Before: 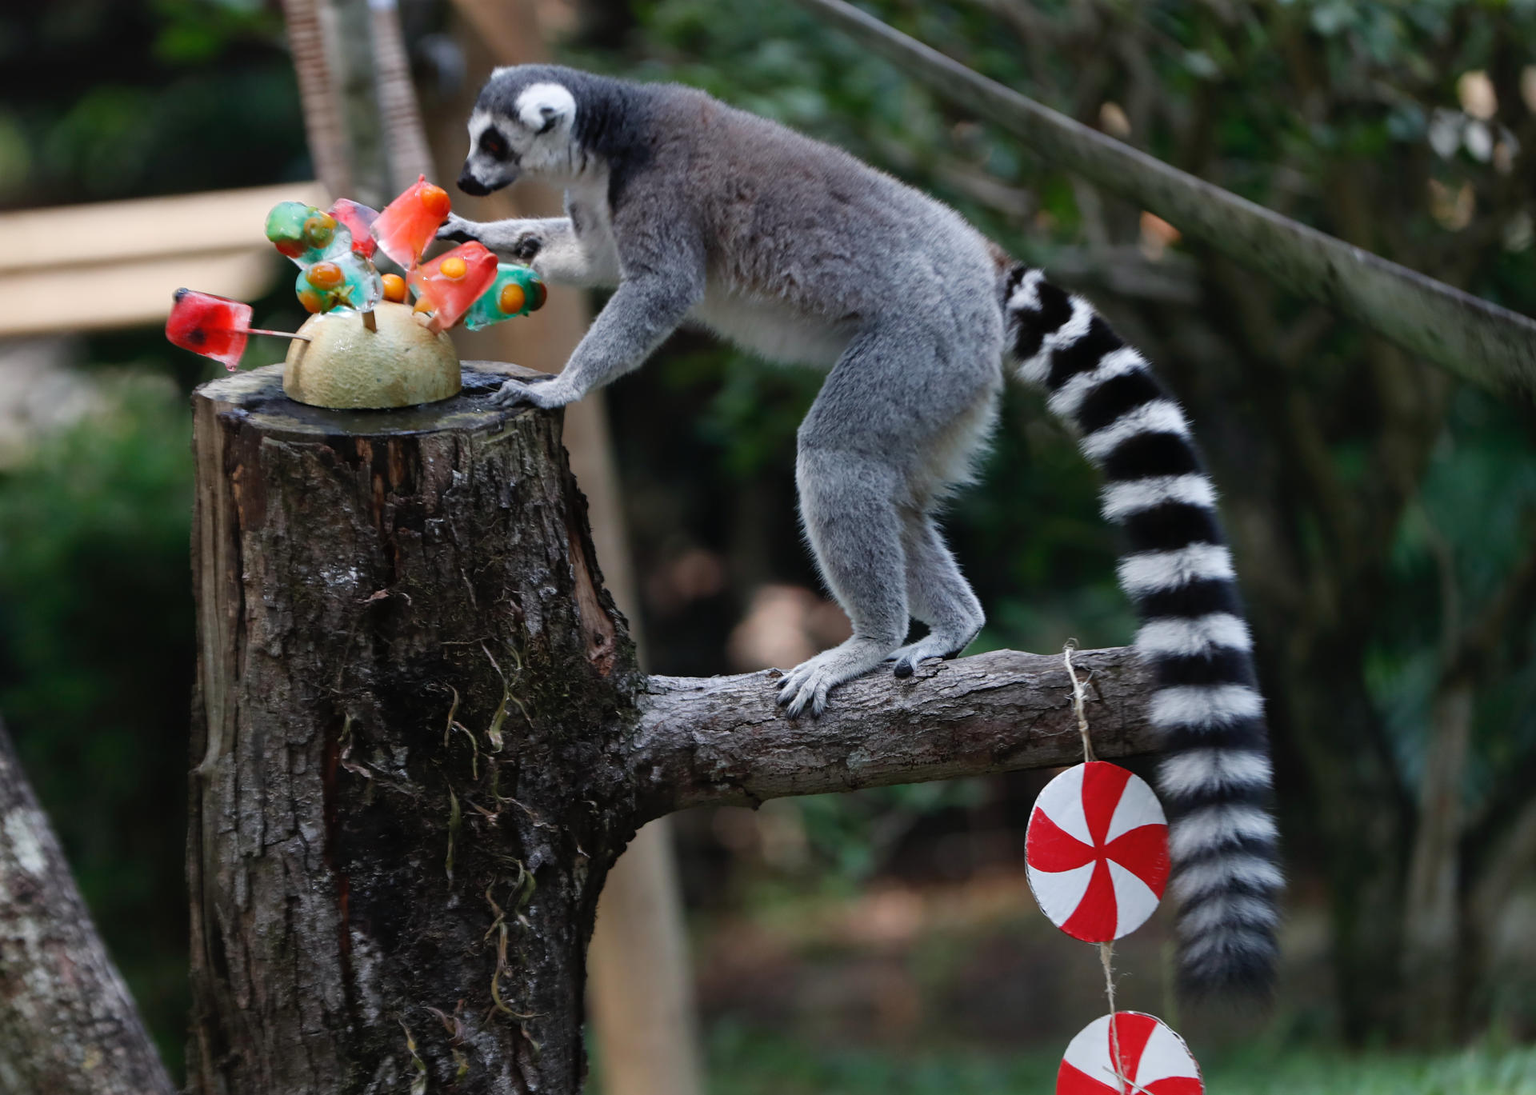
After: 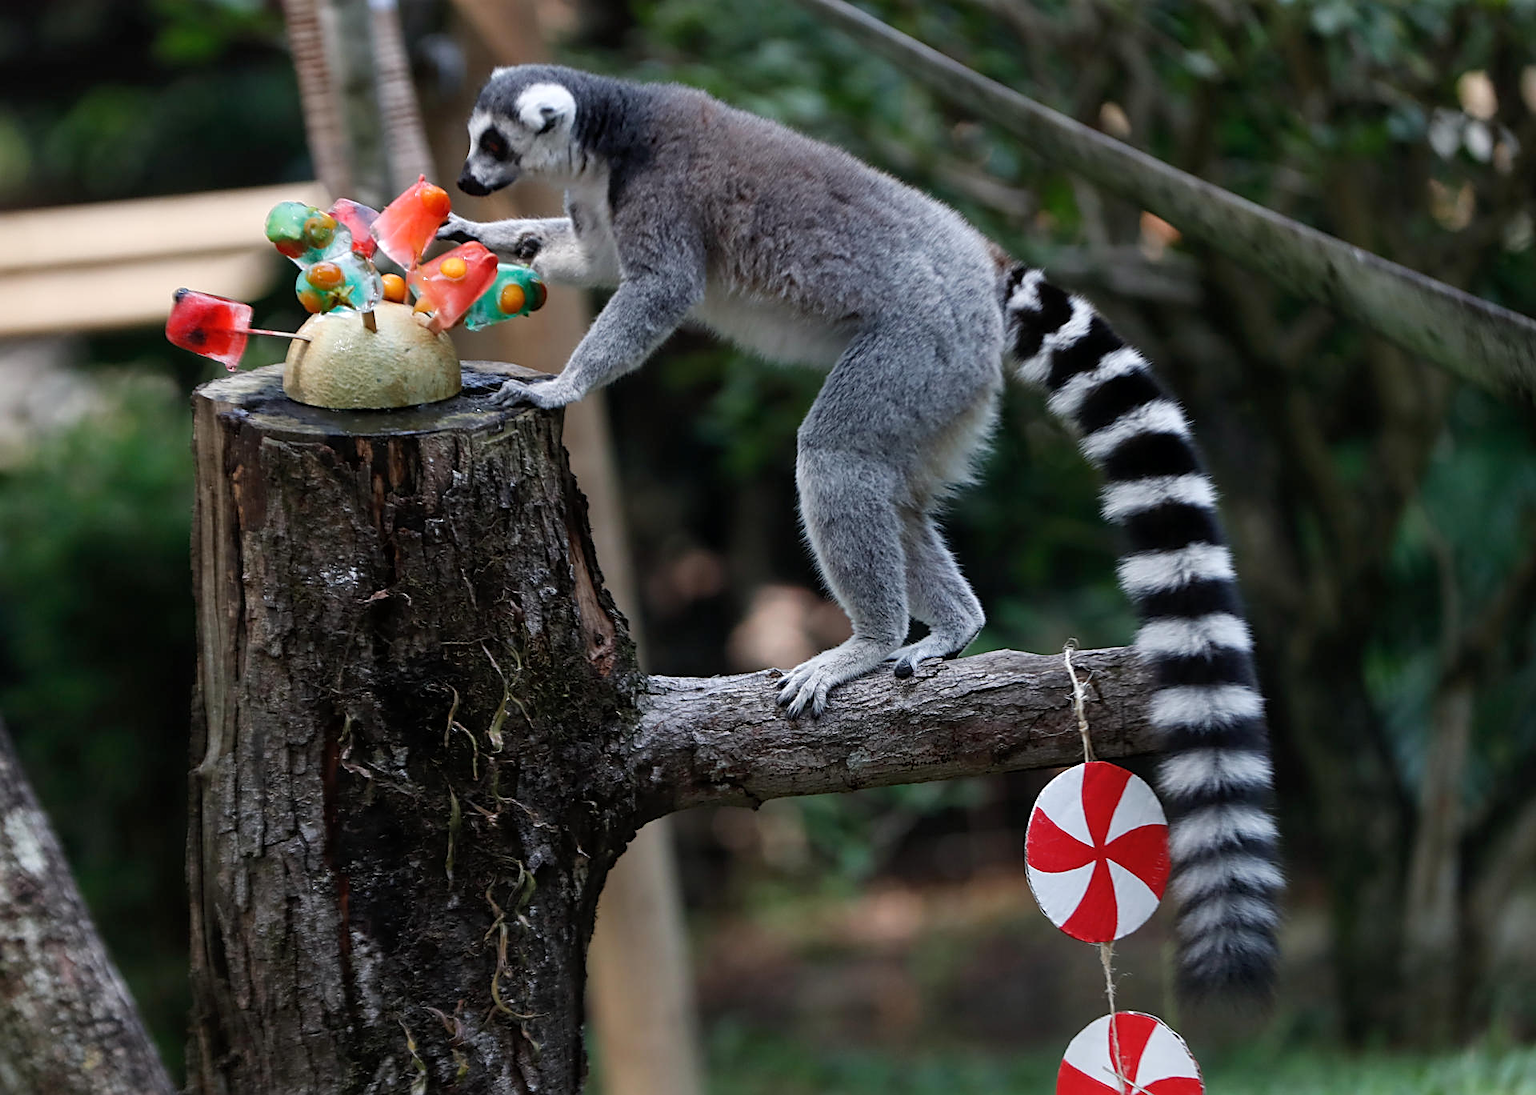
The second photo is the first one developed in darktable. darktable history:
sharpen: on, module defaults
local contrast: highlights 104%, shadows 102%, detail 120%, midtone range 0.2
